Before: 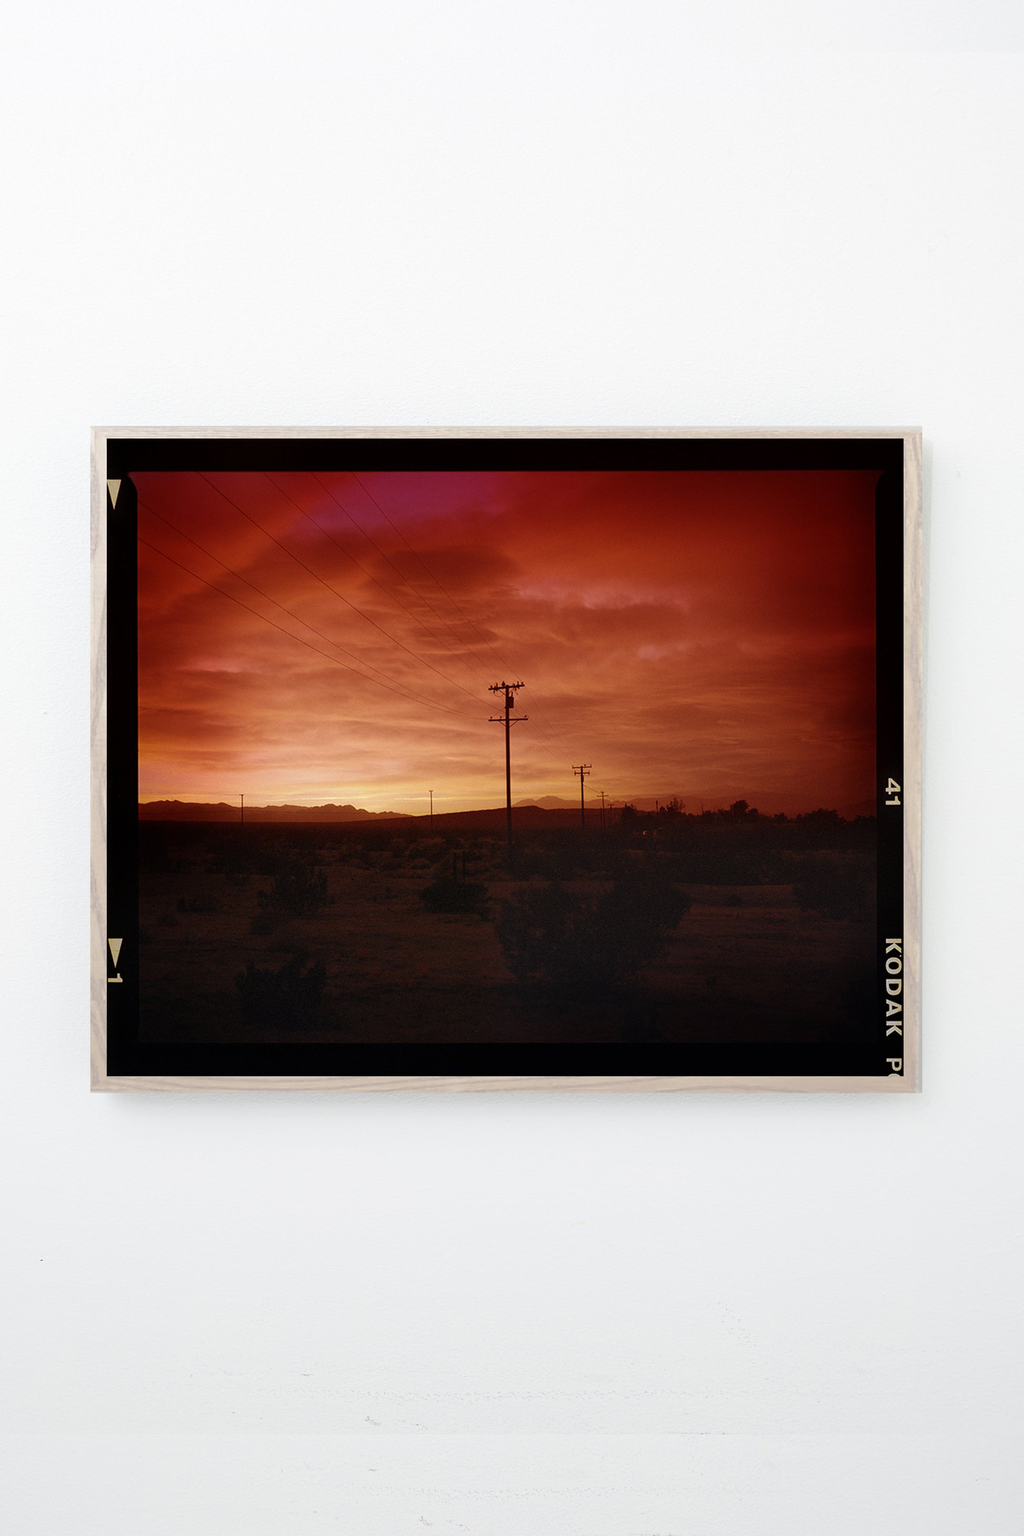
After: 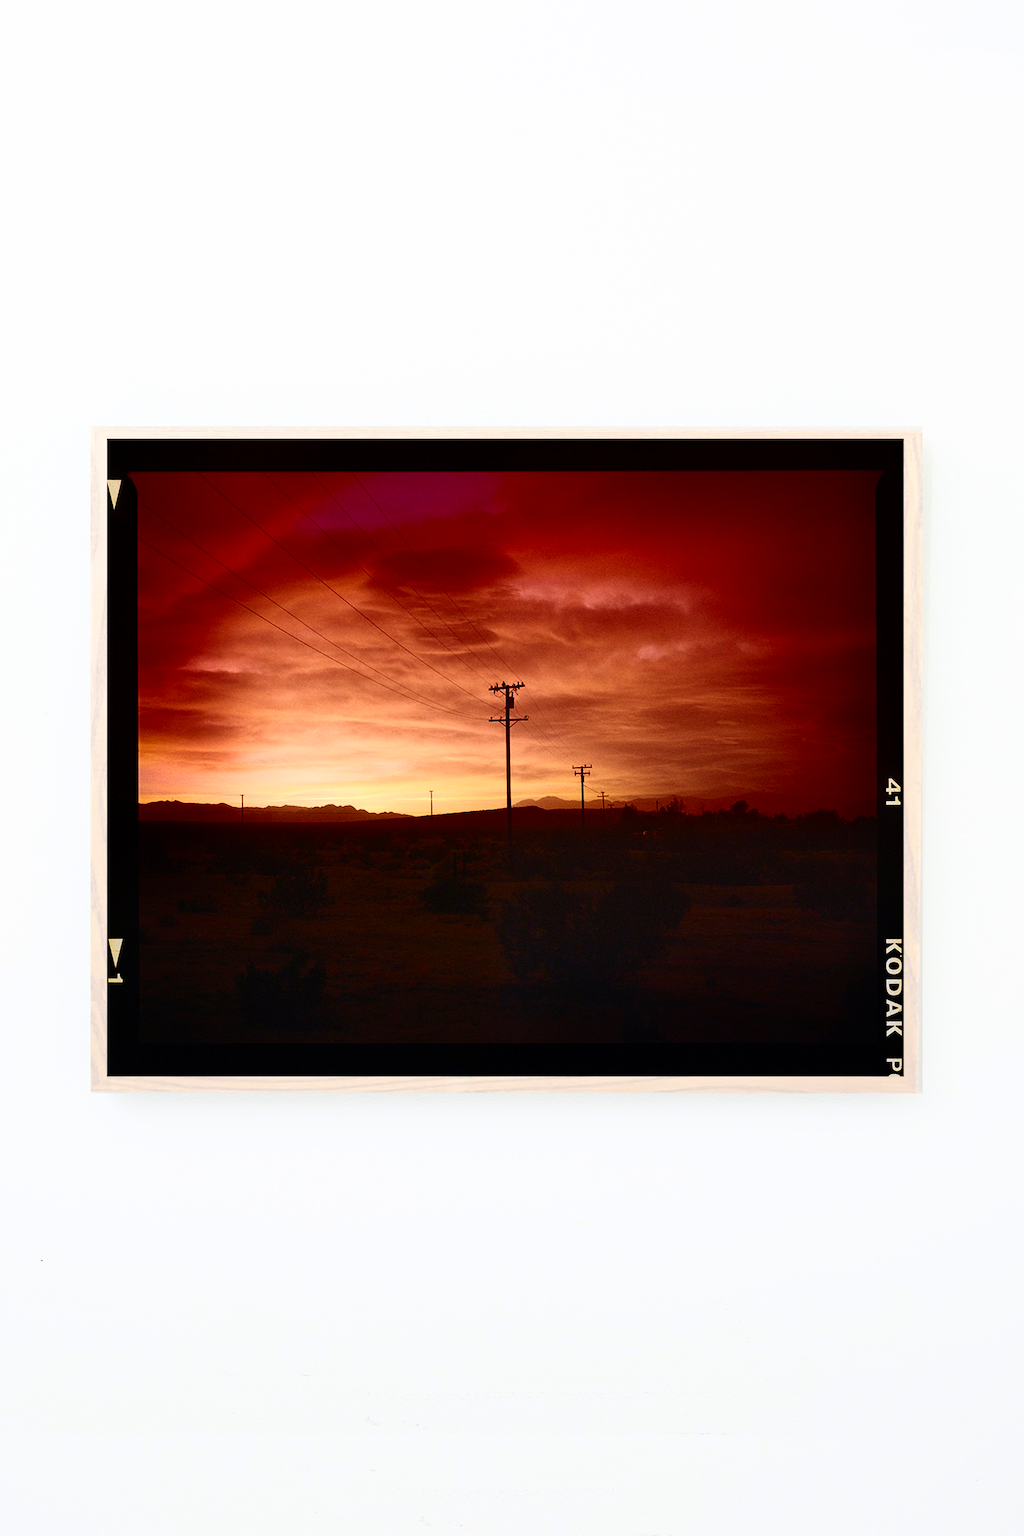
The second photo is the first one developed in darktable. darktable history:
contrast brightness saturation: contrast 0.414, brightness 0.112, saturation 0.21
